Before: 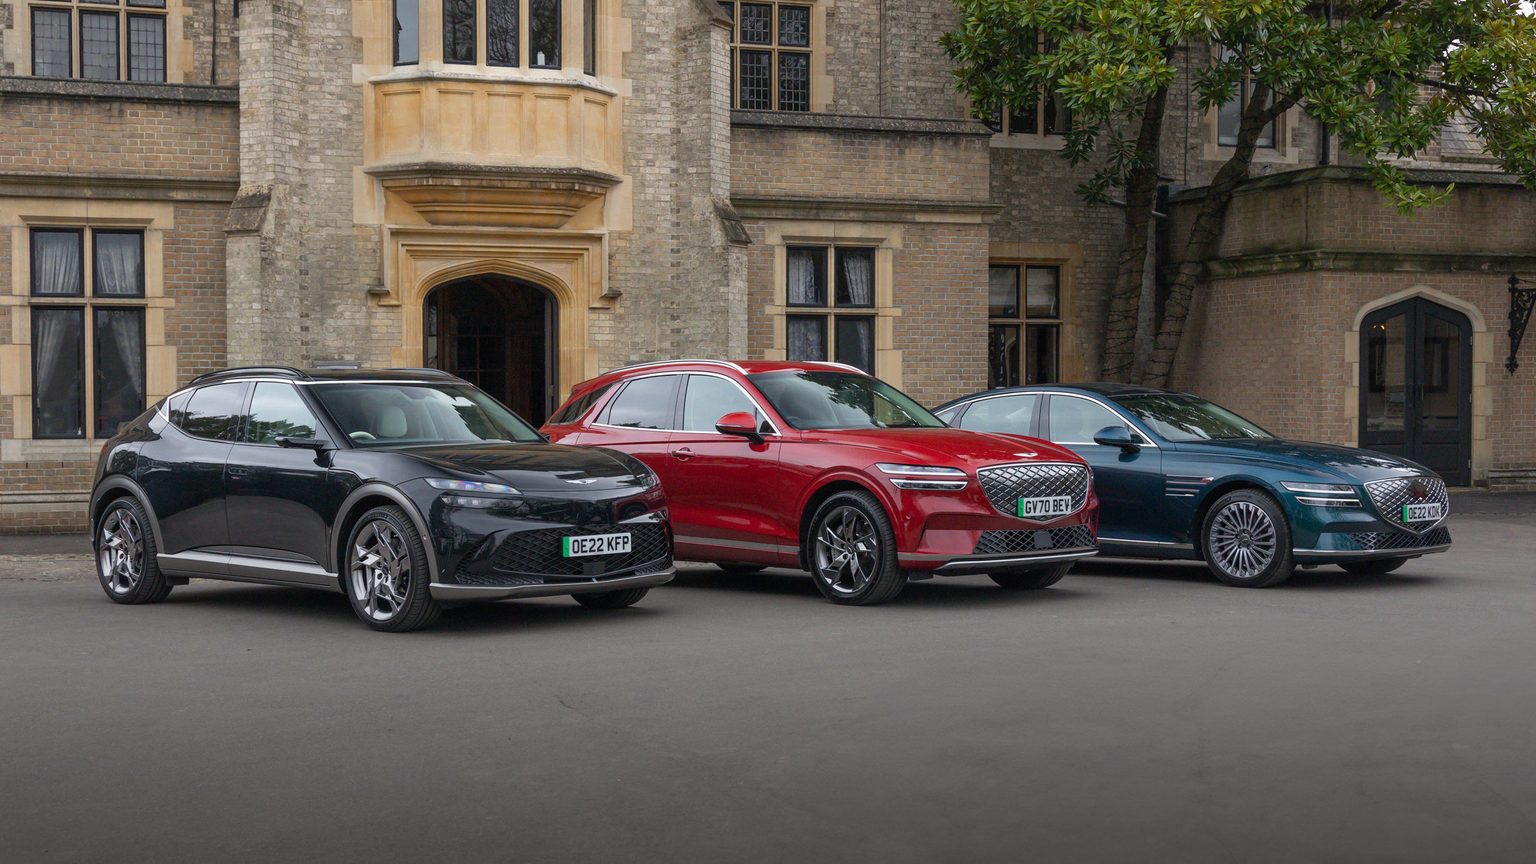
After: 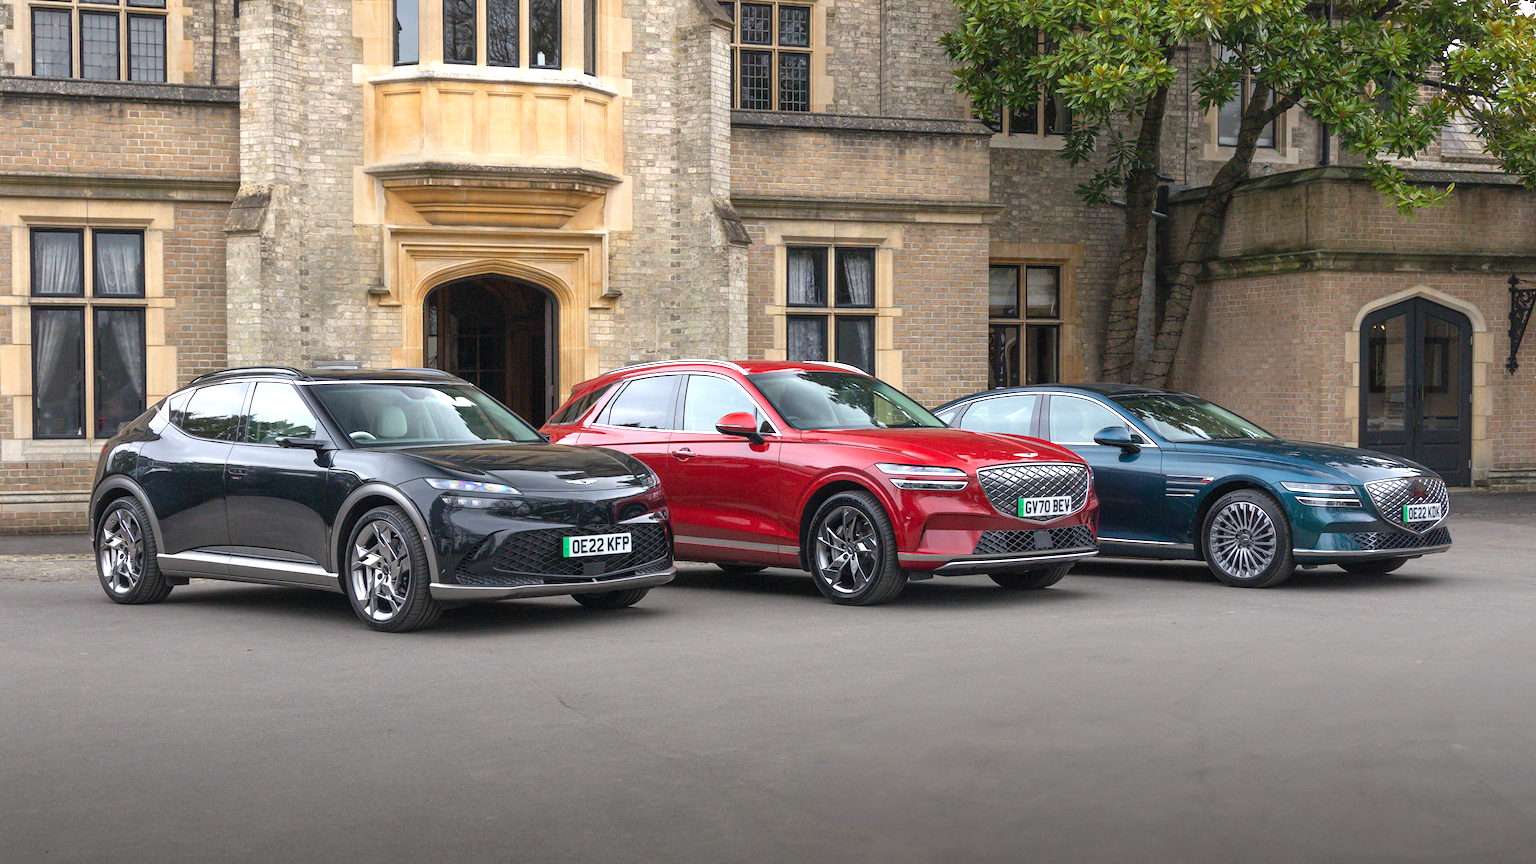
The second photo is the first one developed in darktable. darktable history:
exposure: exposure 0.926 EV, compensate highlight preservation false
